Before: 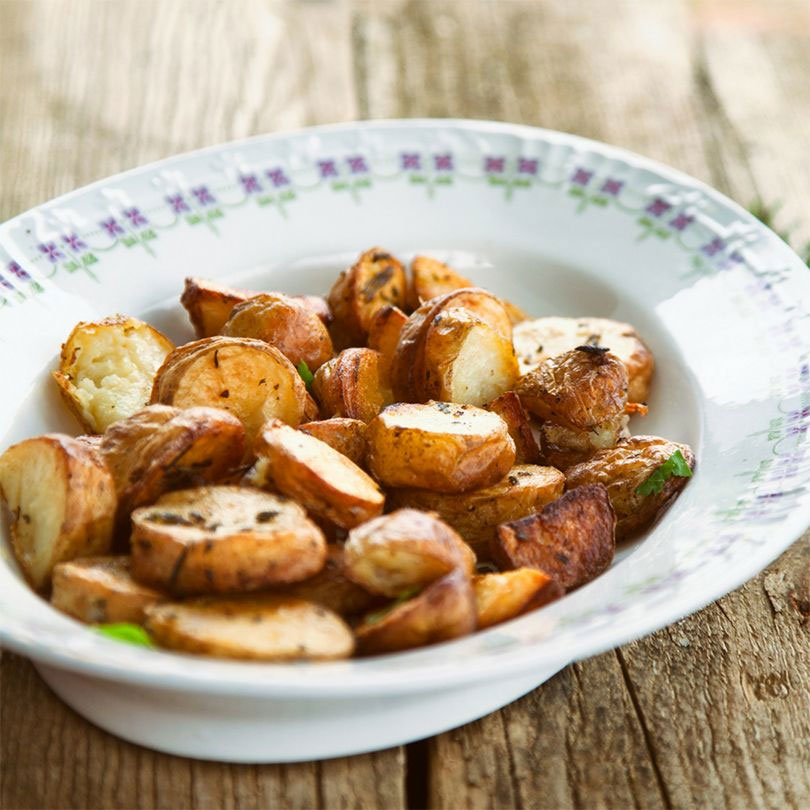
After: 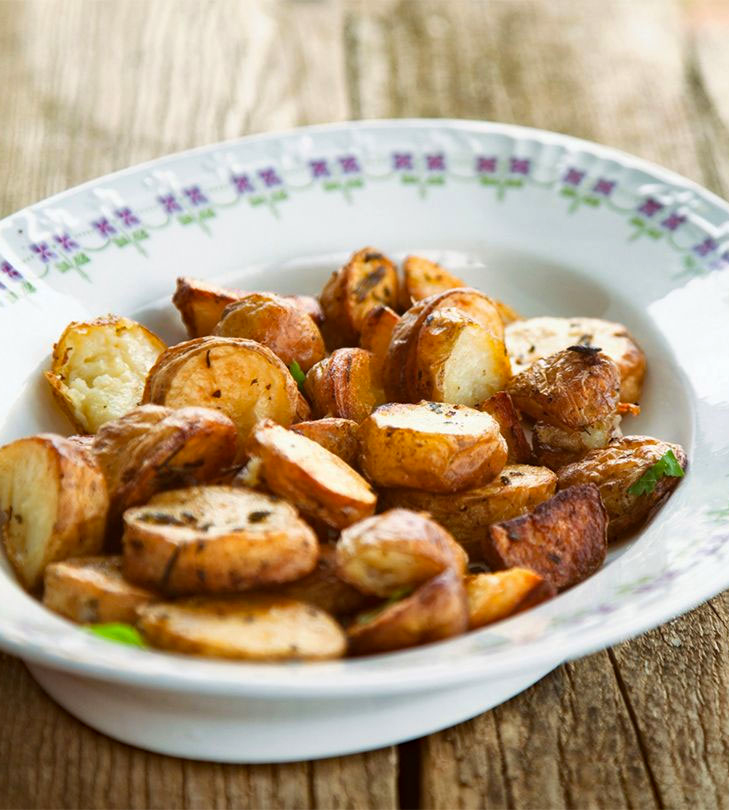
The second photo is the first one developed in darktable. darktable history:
crop and rotate: left 1.088%, right 8.807%
haze removal: compatibility mode true, adaptive false
